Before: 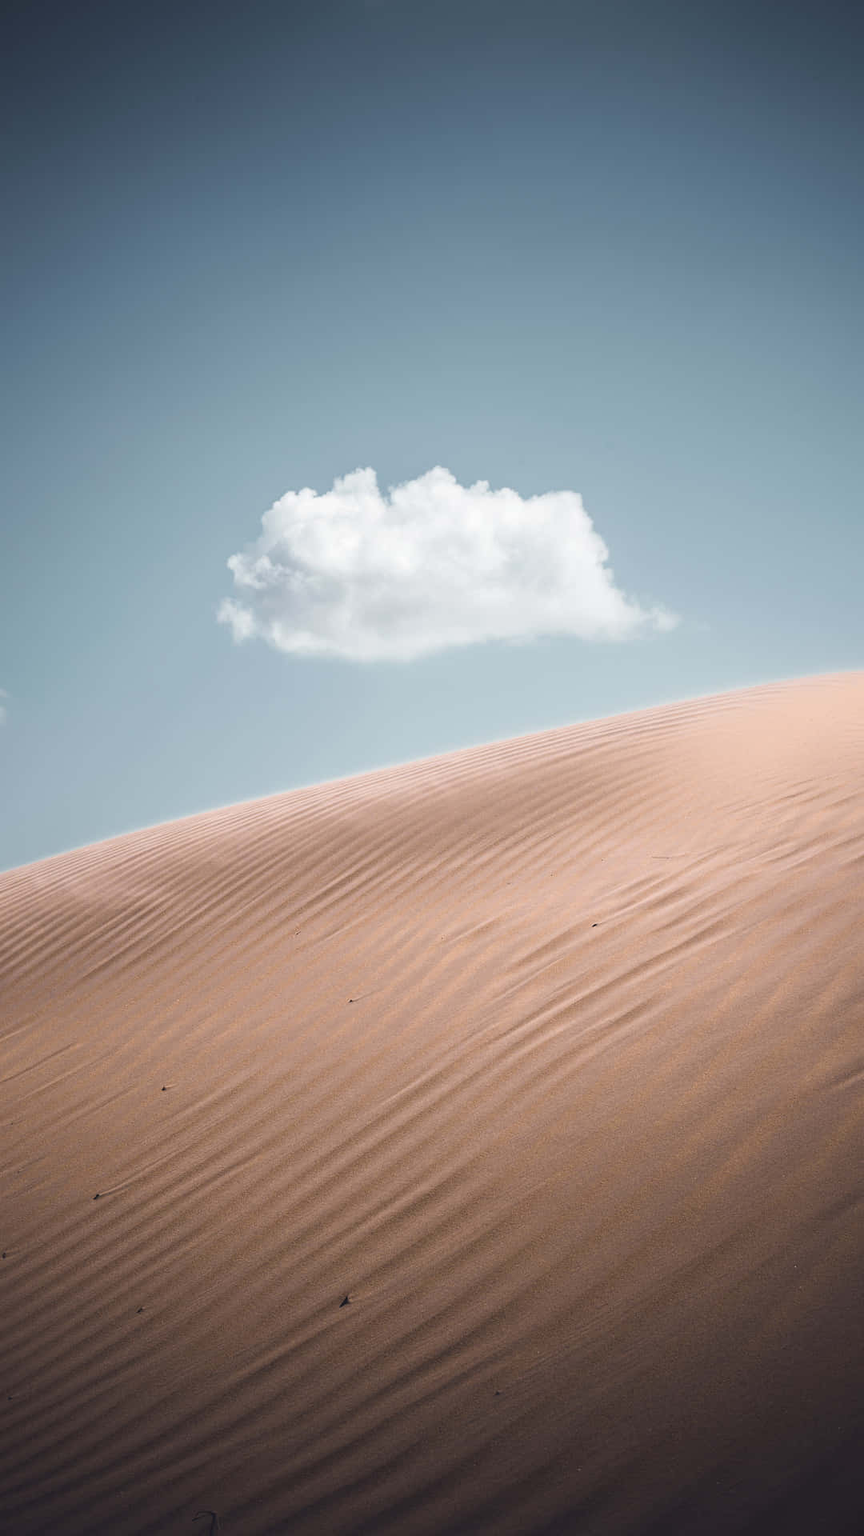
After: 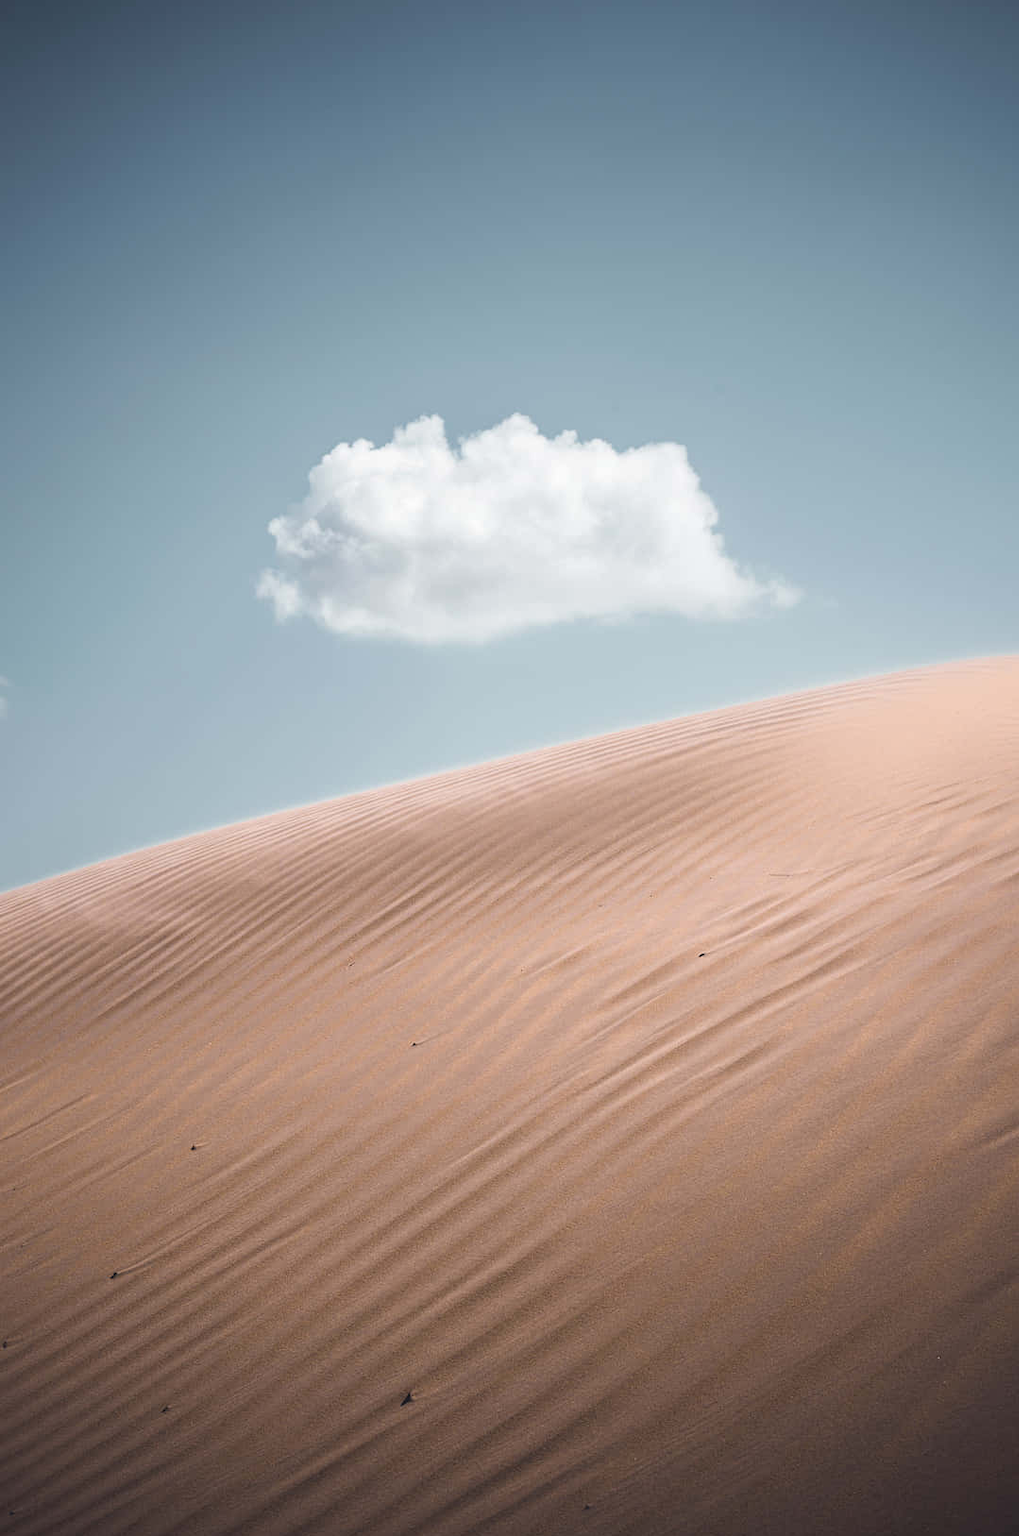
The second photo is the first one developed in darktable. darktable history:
crop: top 7.559%, bottom 7.66%
